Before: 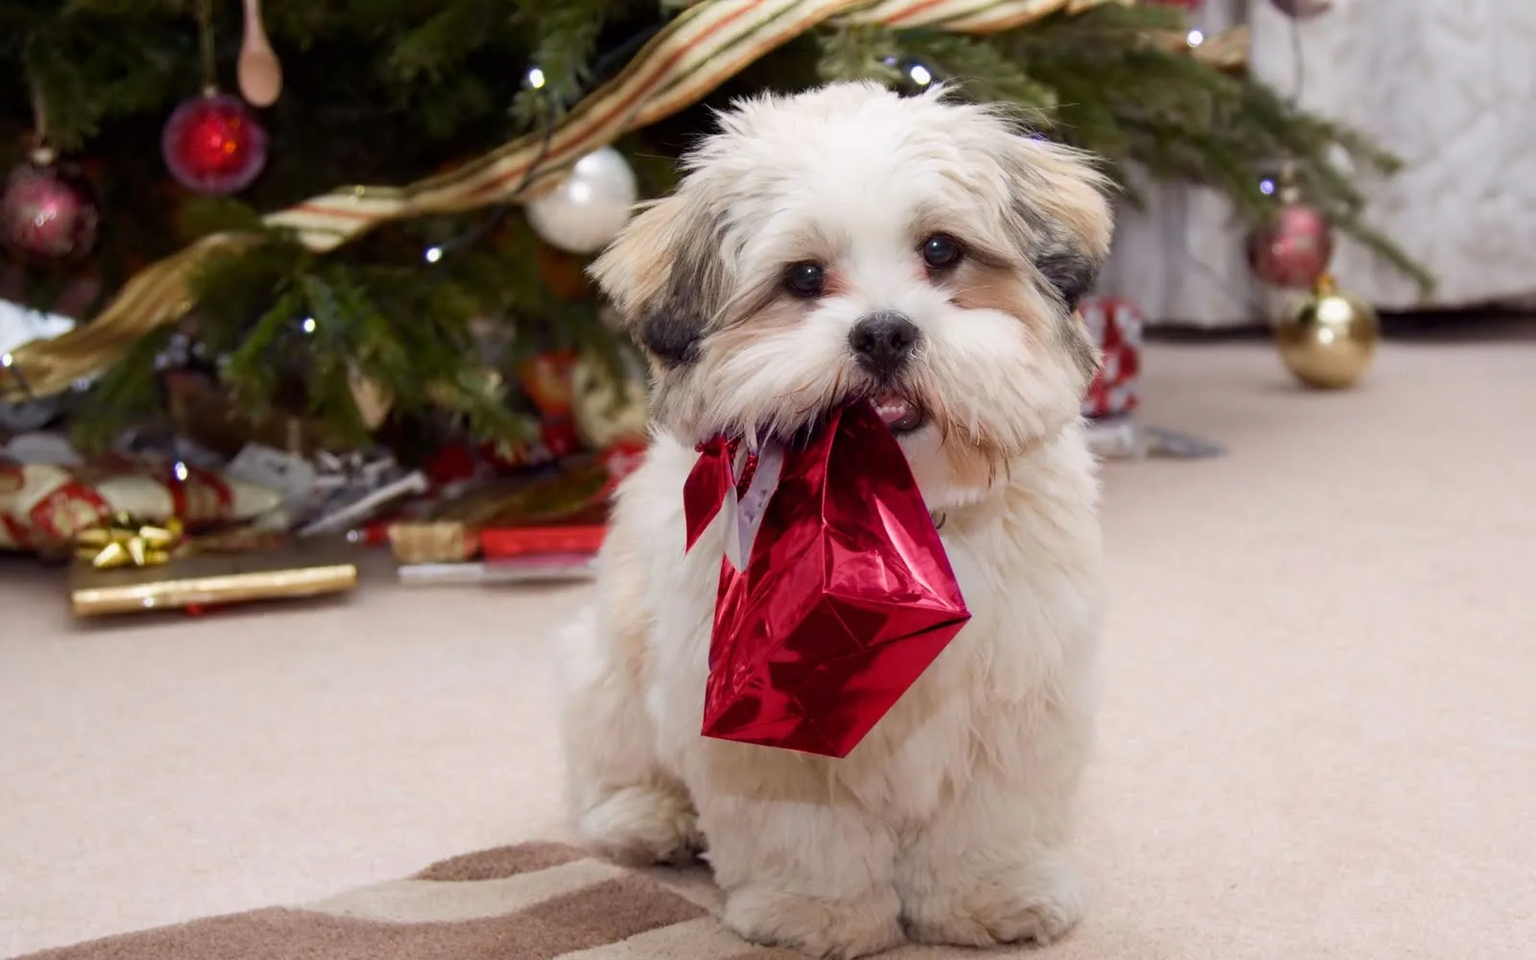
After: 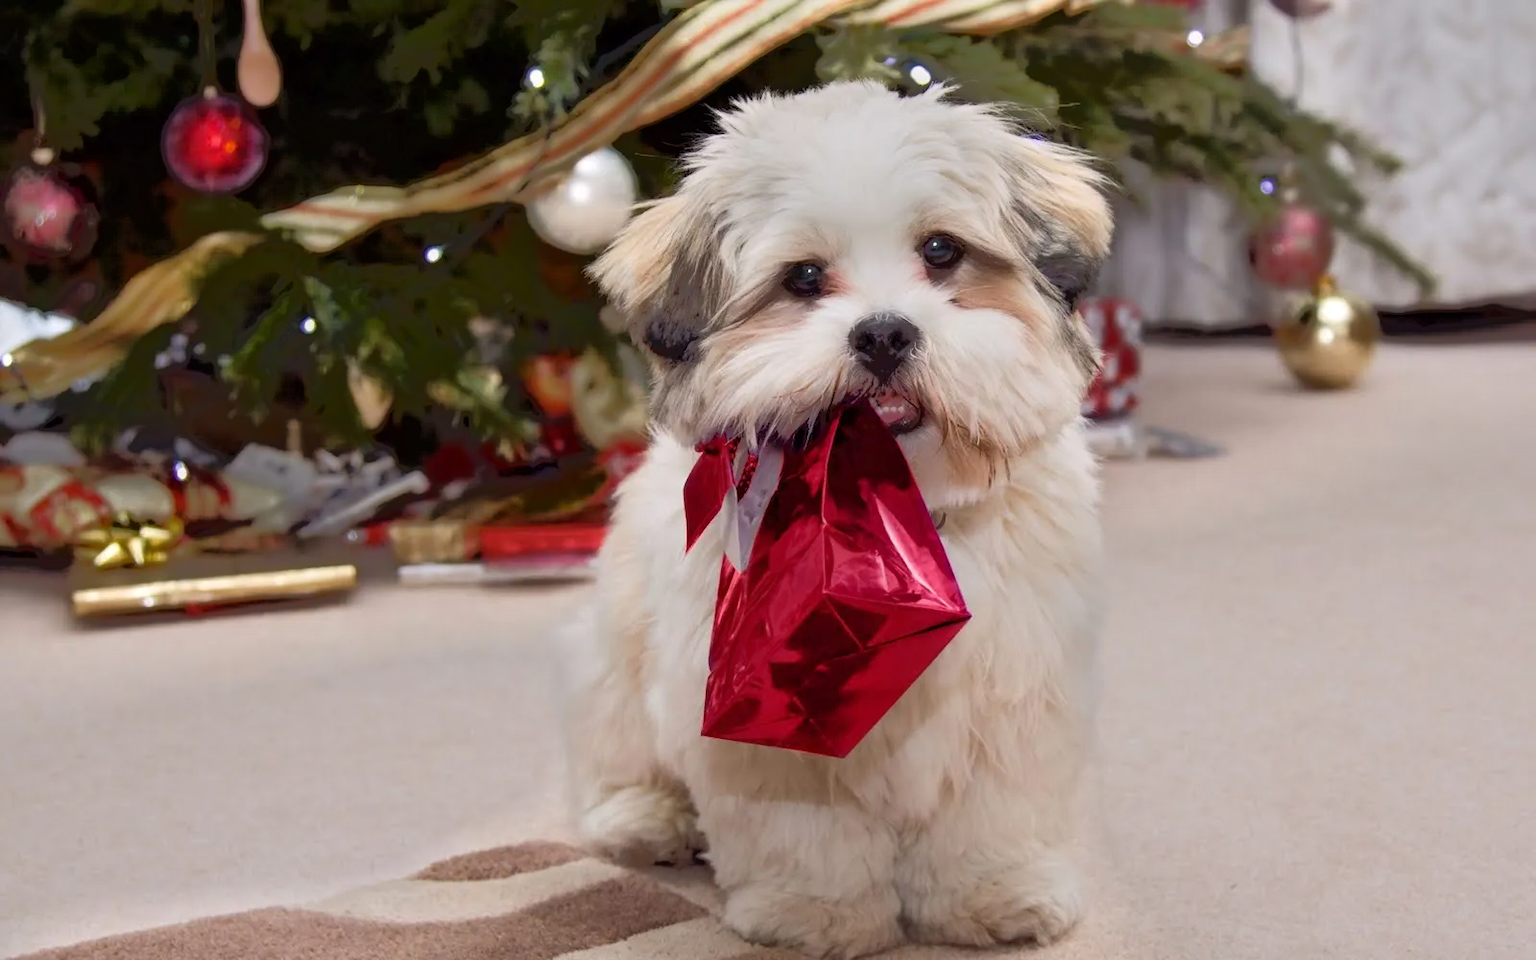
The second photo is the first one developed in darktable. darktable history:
tone equalizer: -7 EV -0.598 EV, -6 EV 1.01 EV, -5 EV -0.484 EV, -4 EV 0.397 EV, -3 EV 0.435 EV, -2 EV 0.132 EV, -1 EV -0.136 EV, +0 EV -0.392 EV
